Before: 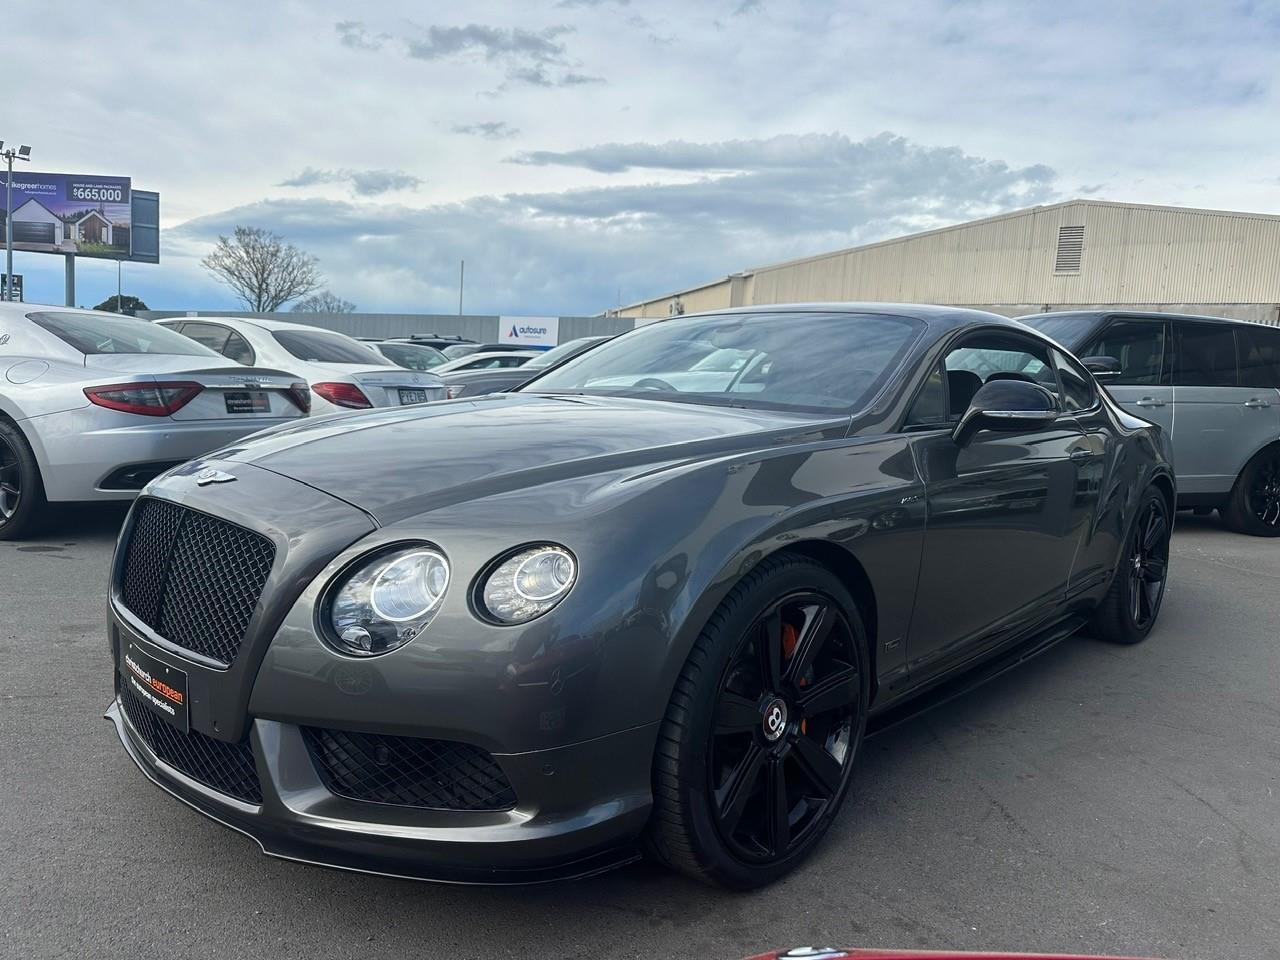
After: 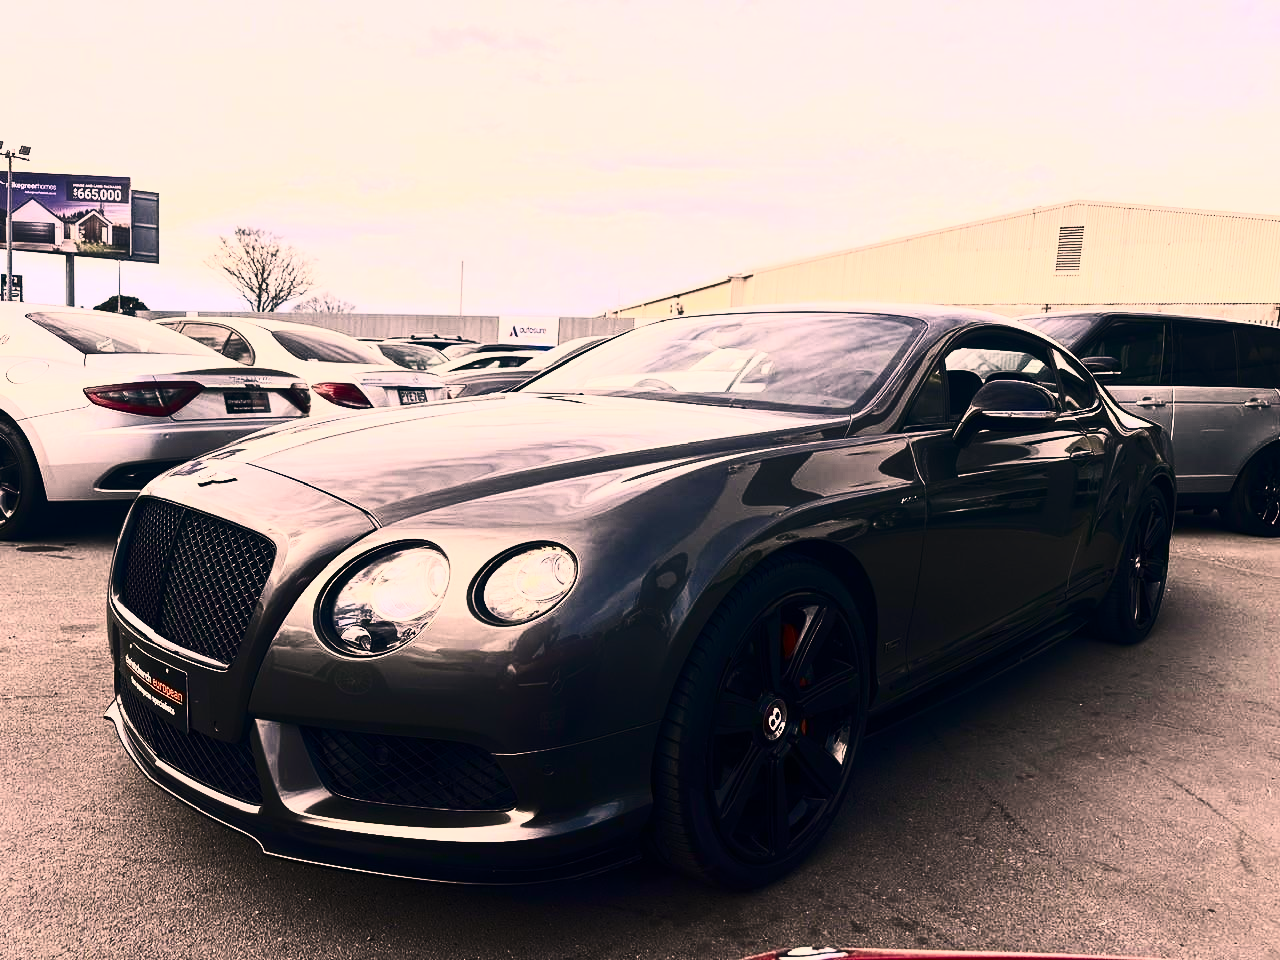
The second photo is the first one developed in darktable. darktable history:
contrast brightness saturation: contrast 0.93, brightness 0.2
color correction: highlights a* 21.16, highlights b* 19.61
